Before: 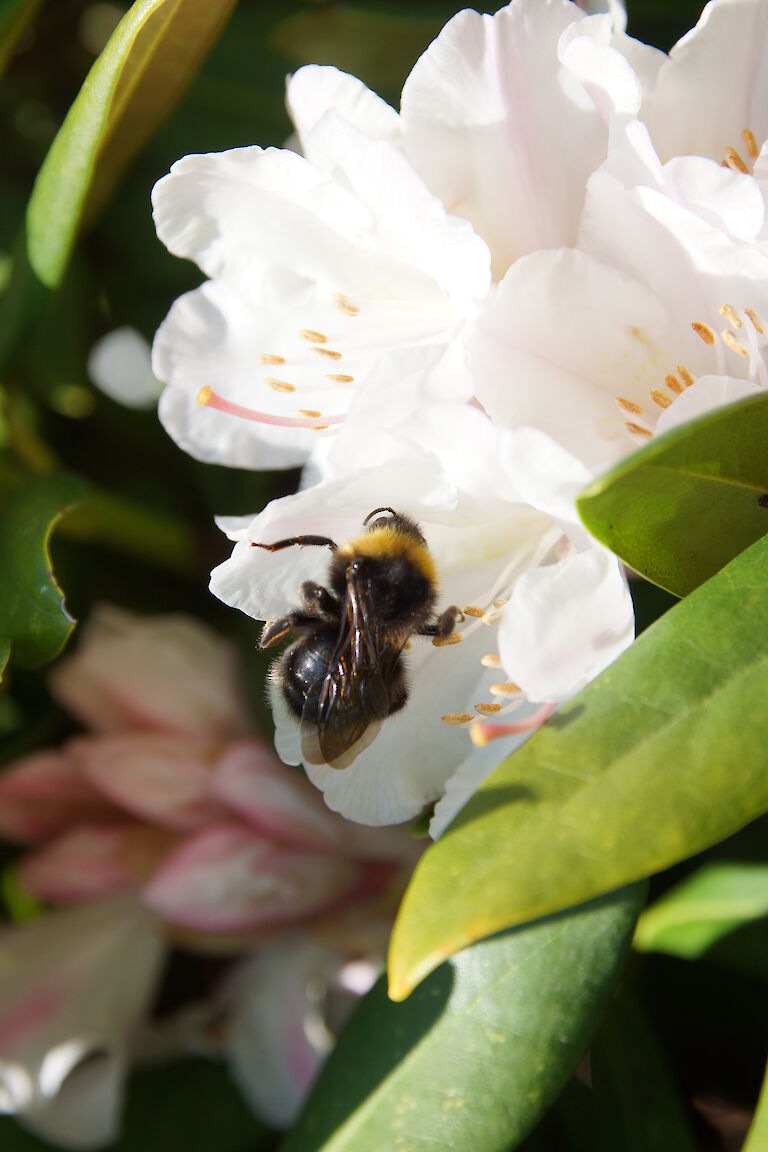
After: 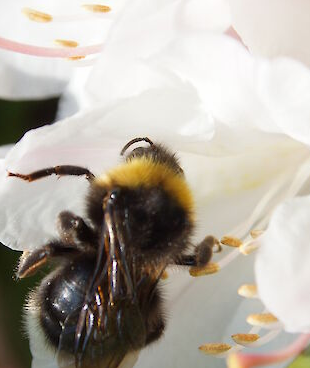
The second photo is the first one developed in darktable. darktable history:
crop: left 31.751%, top 32.172%, right 27.8%, bottom 35.83%
color balance: contrast -0.5%
